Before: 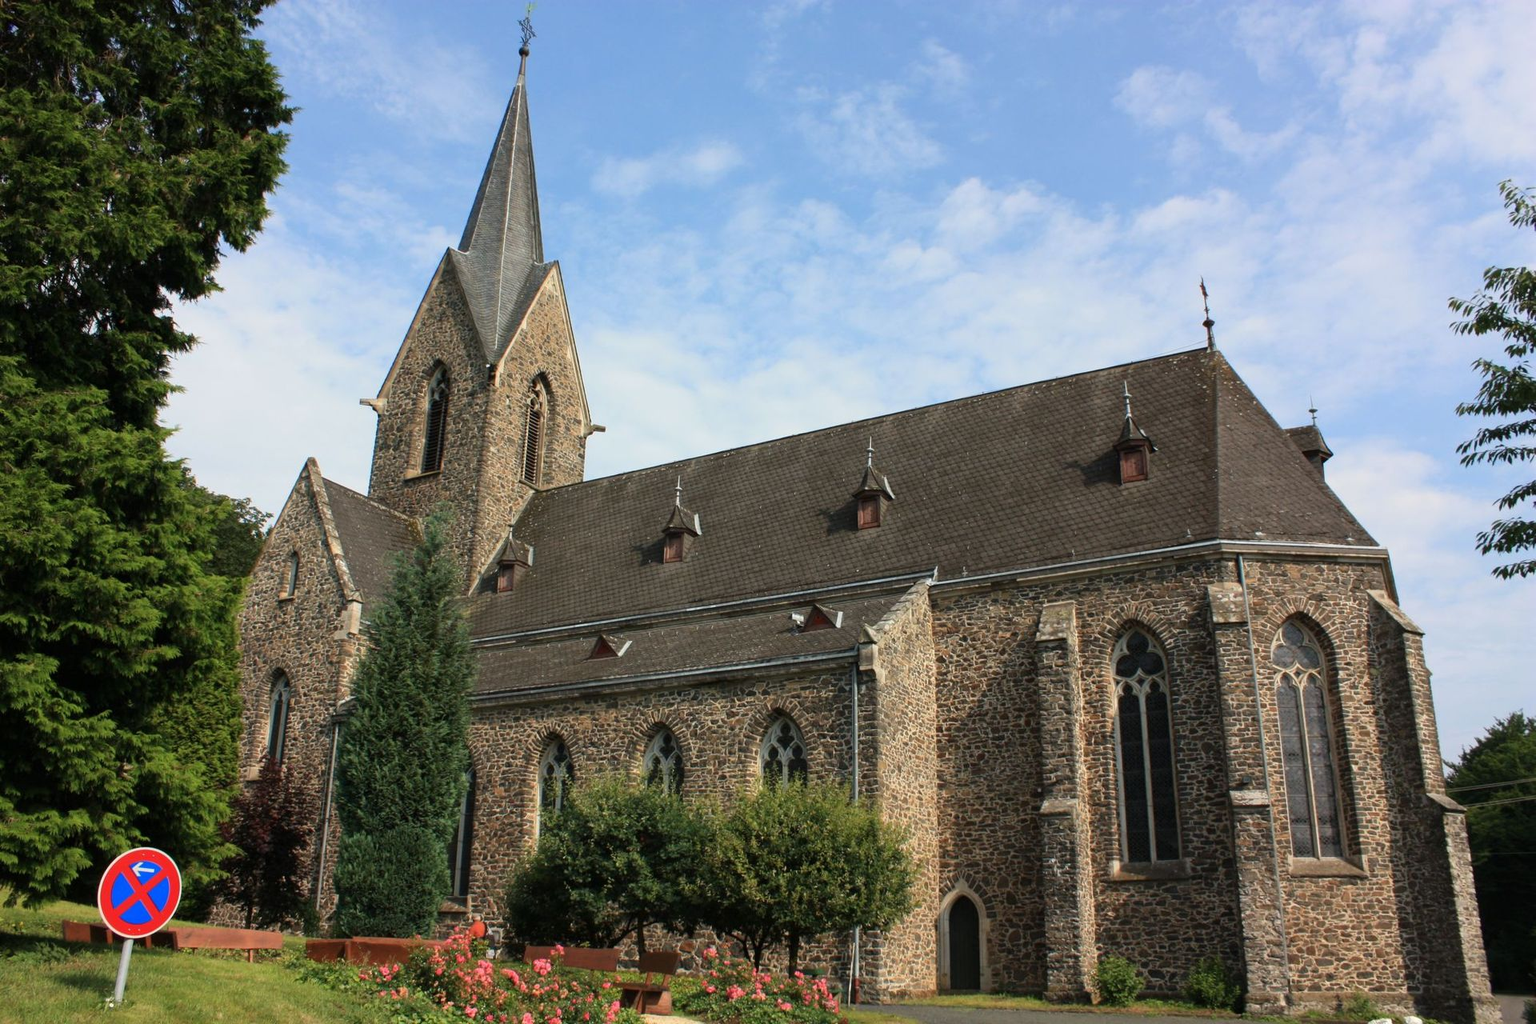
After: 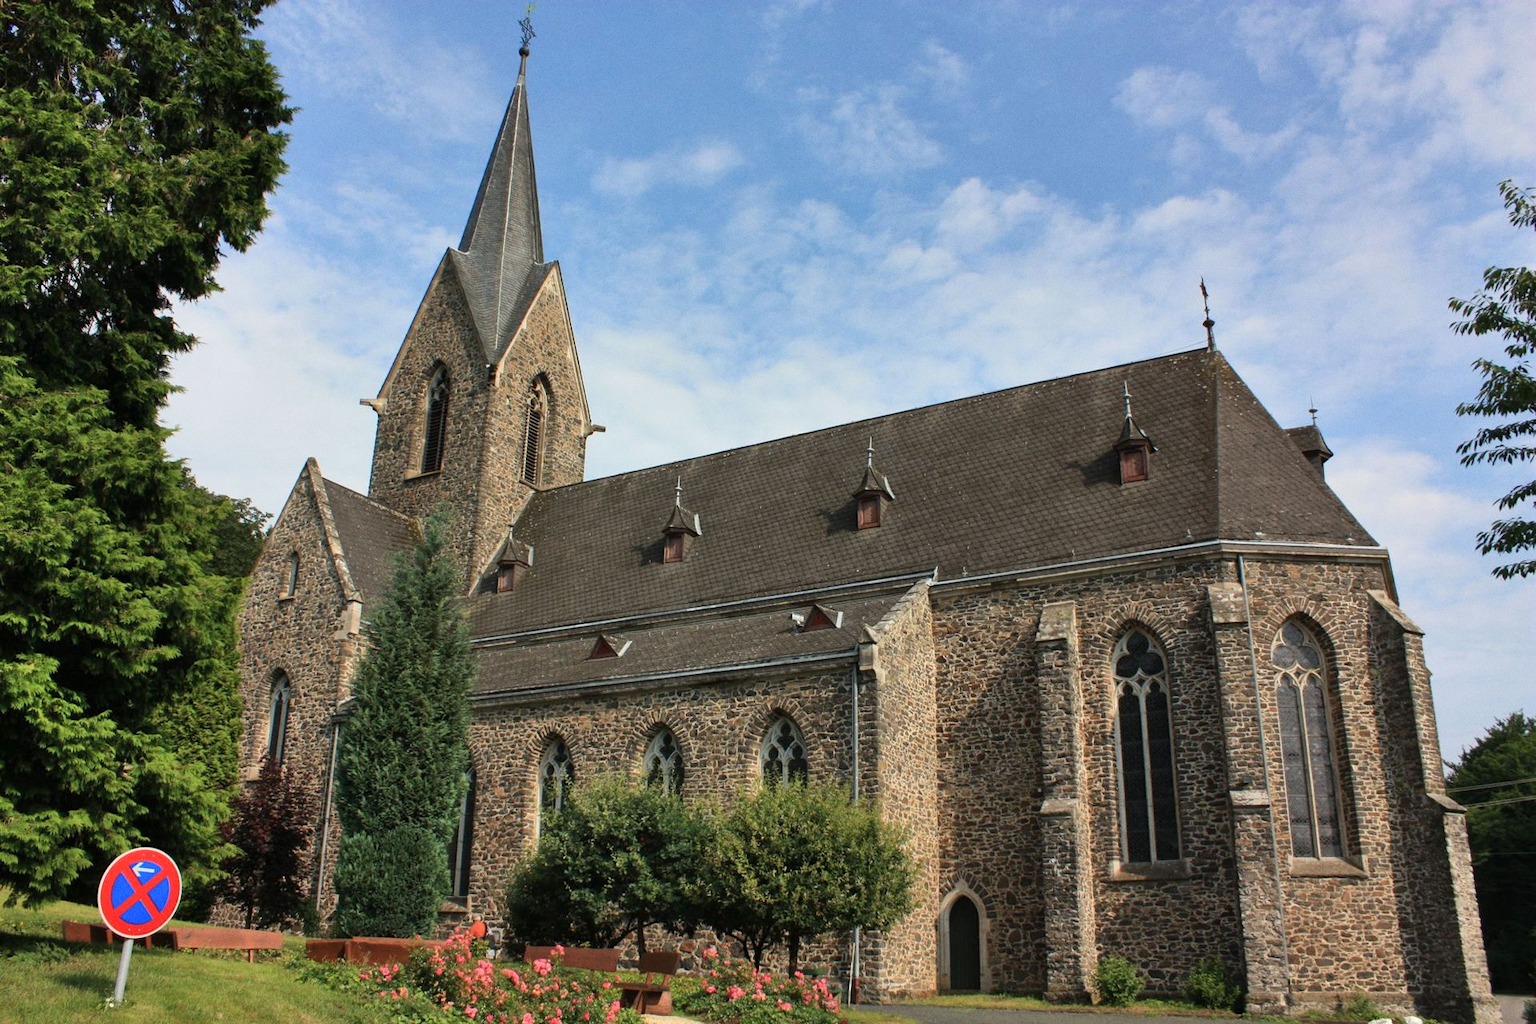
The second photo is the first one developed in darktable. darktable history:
grain: coarseness 0.09 ISO, strength 16.61%
shadows and highlights: soften with gaussian
